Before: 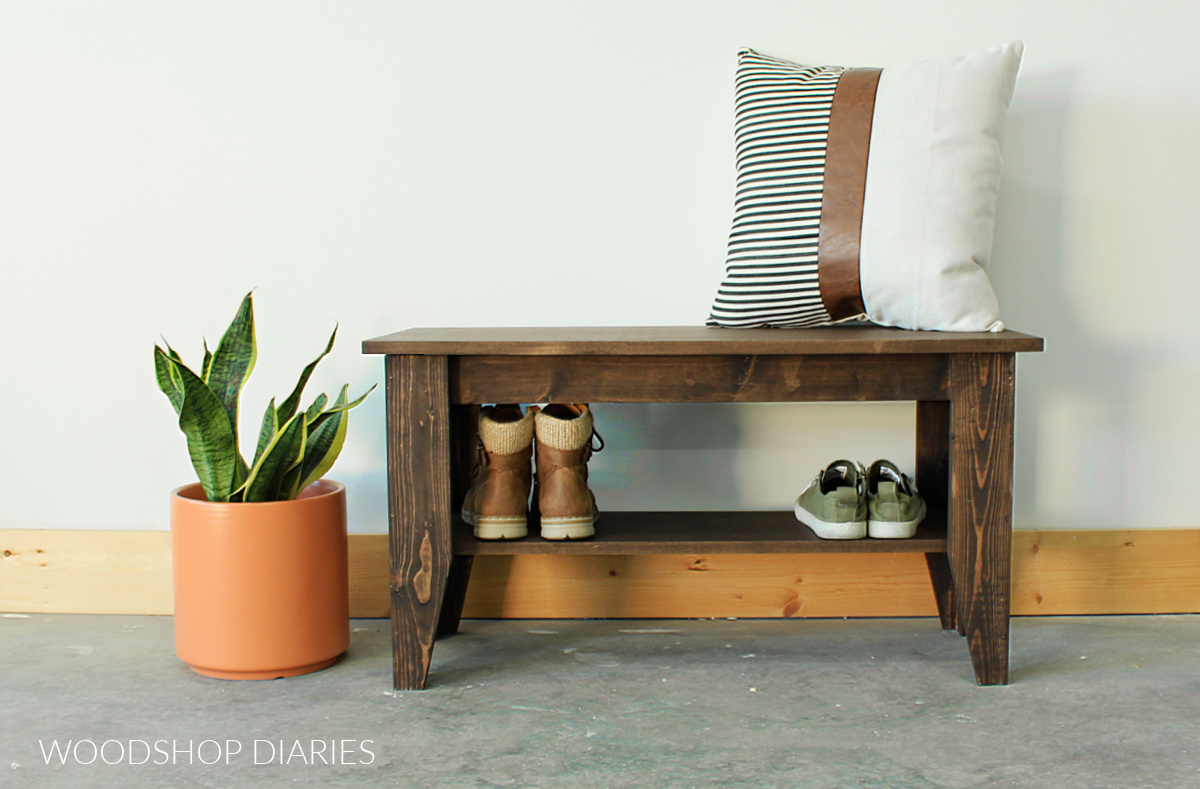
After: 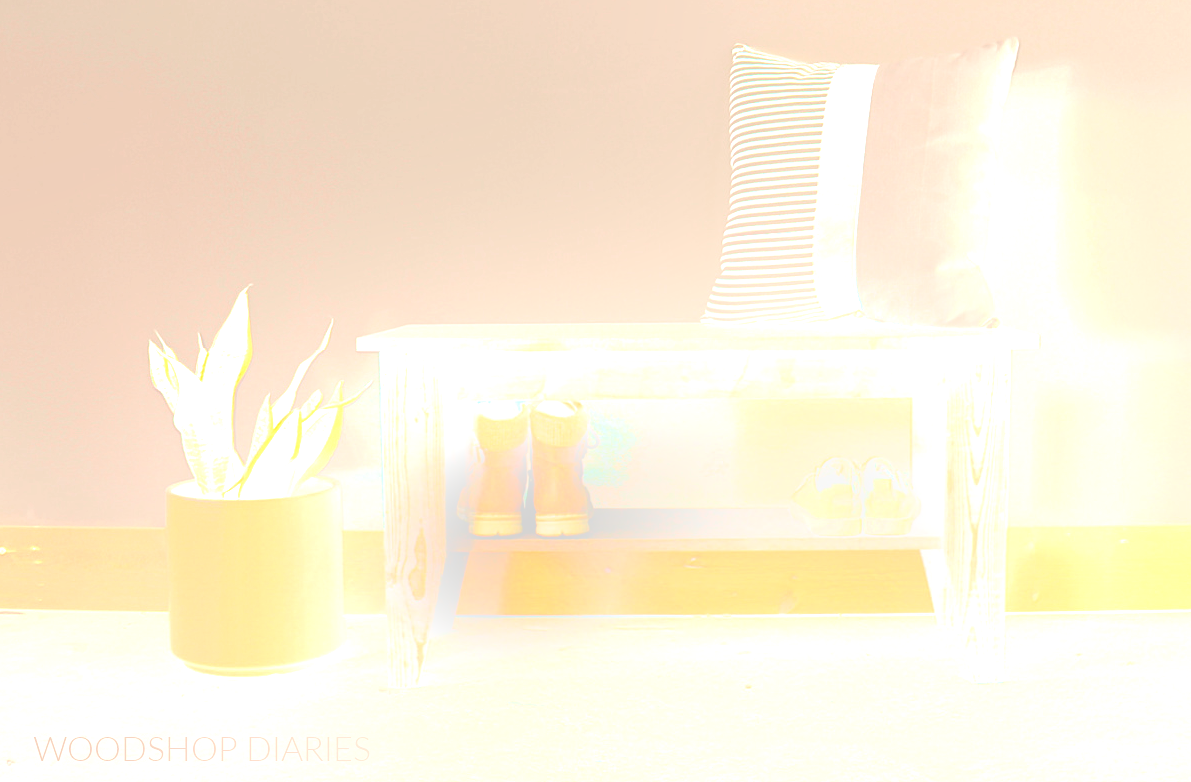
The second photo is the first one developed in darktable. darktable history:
white balance: red 1.127, blue 0.943
bloom: size 25%, threshold 5%, strength 90%
crop: left 0.434%, top 0.485%, right 0.244%, bottom 0.386%
tone equalizer: -8 EV -0.75 EV, -7 EV -0.7 EV, -6 EV -0.6 EV, -5 EV -0.4 EV, -3 EV 0.4 EV, -2 EV 0.6 EV, -1 EV 0.7 EV, +0 EV 0.75 EV, edges refinement/feathering 500, mask exposure compensation -1.57 EV, preserve details no
exposure: black level correction 0.001, exposure -0.125 EV, compensate exposure bias true, compensate highlight preservation false
